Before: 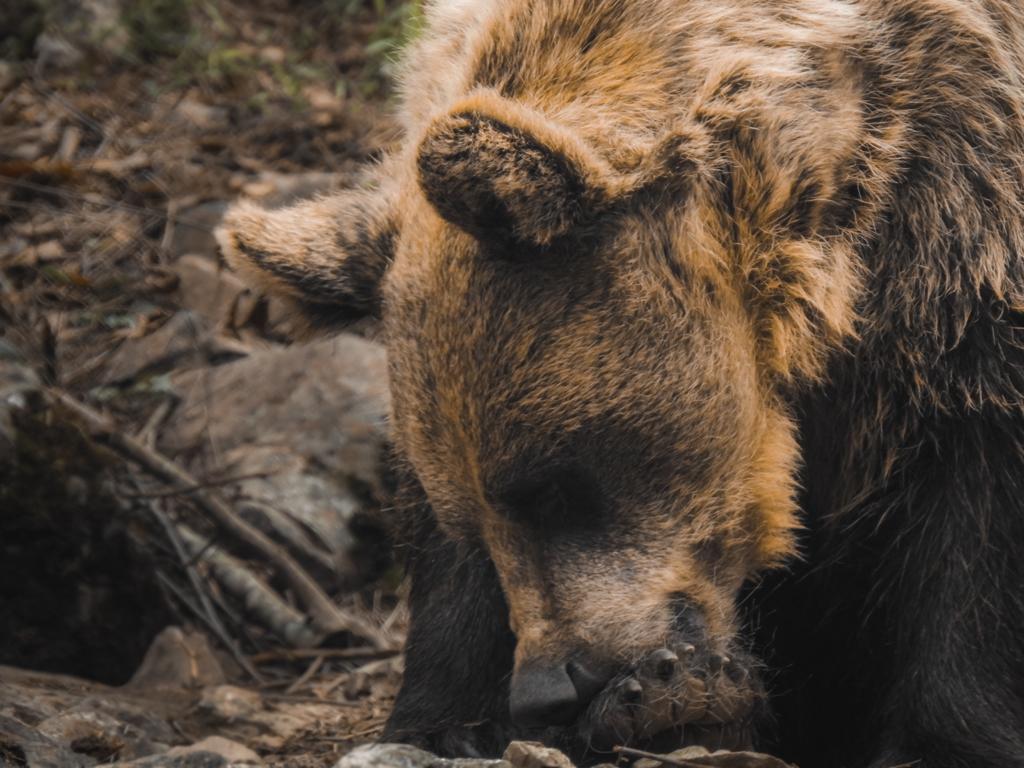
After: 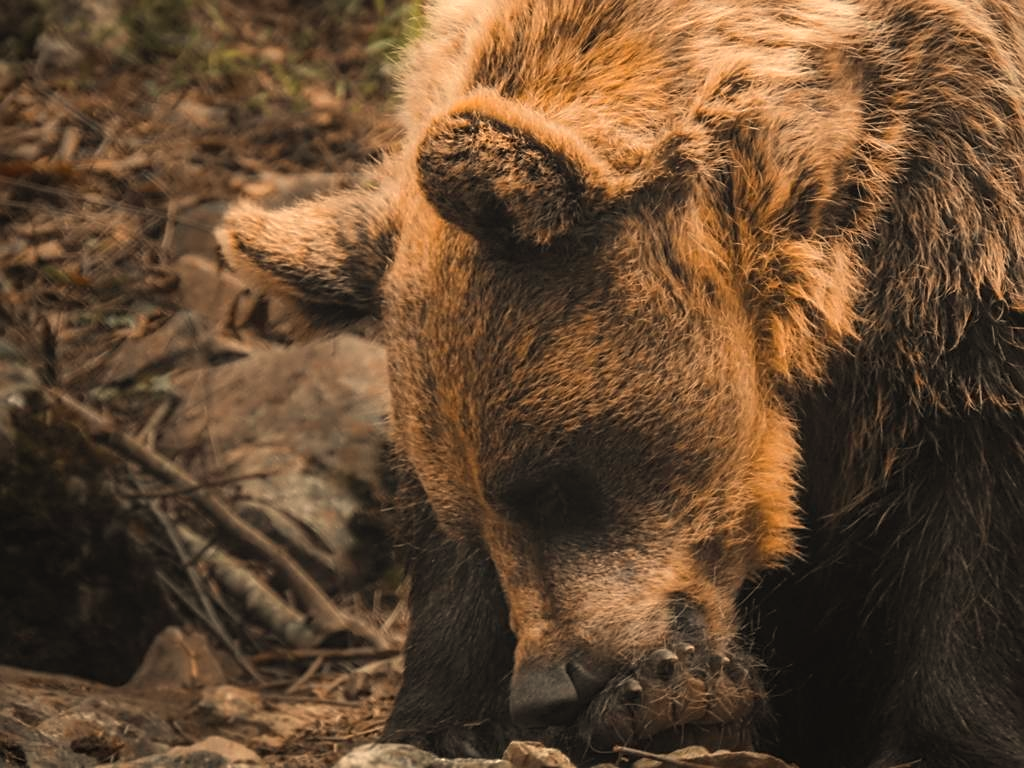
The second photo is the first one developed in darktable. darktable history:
local contrast: mode bilateral grid, contrast 100, coarseness 100, detail 91%, midtone range 0.2
white balance: red 1.138, green 0.996, blue 0.812
sharpen: on, module defaults
